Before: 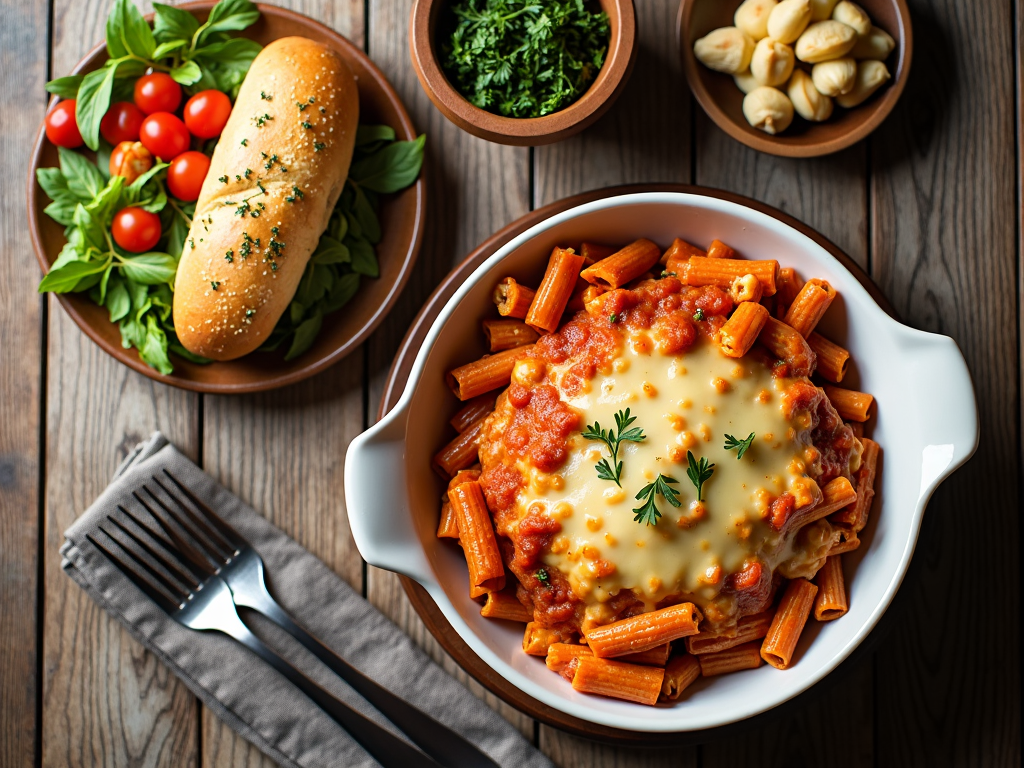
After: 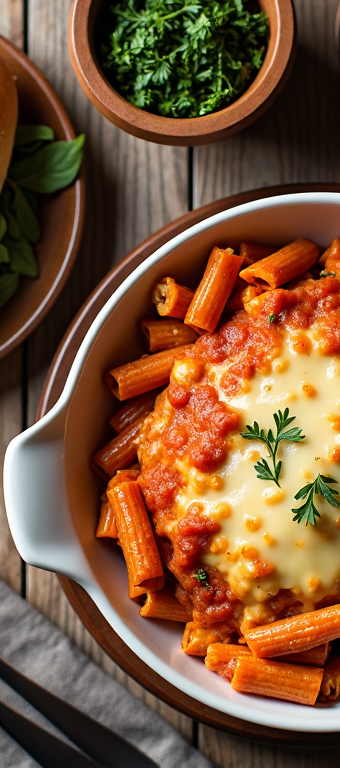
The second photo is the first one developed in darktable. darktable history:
crop: left 33.36%, right 33.36%
